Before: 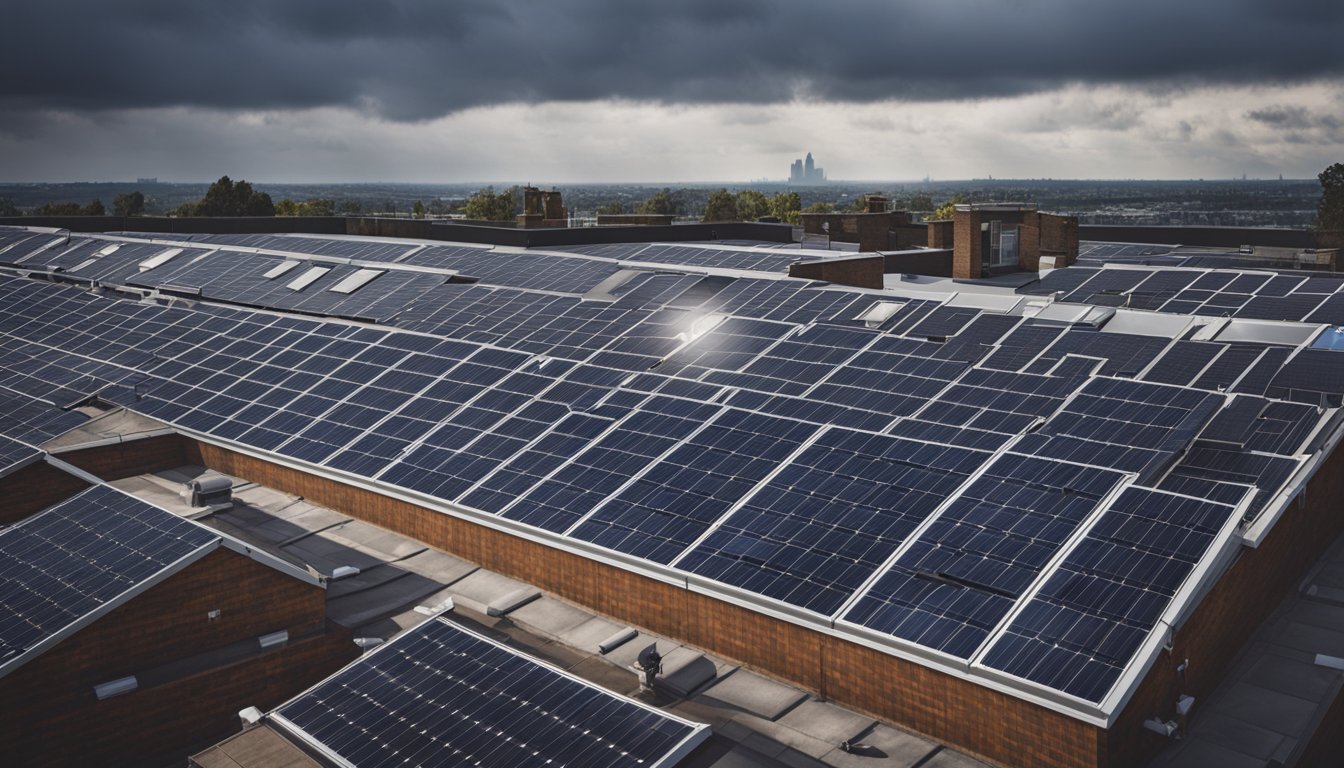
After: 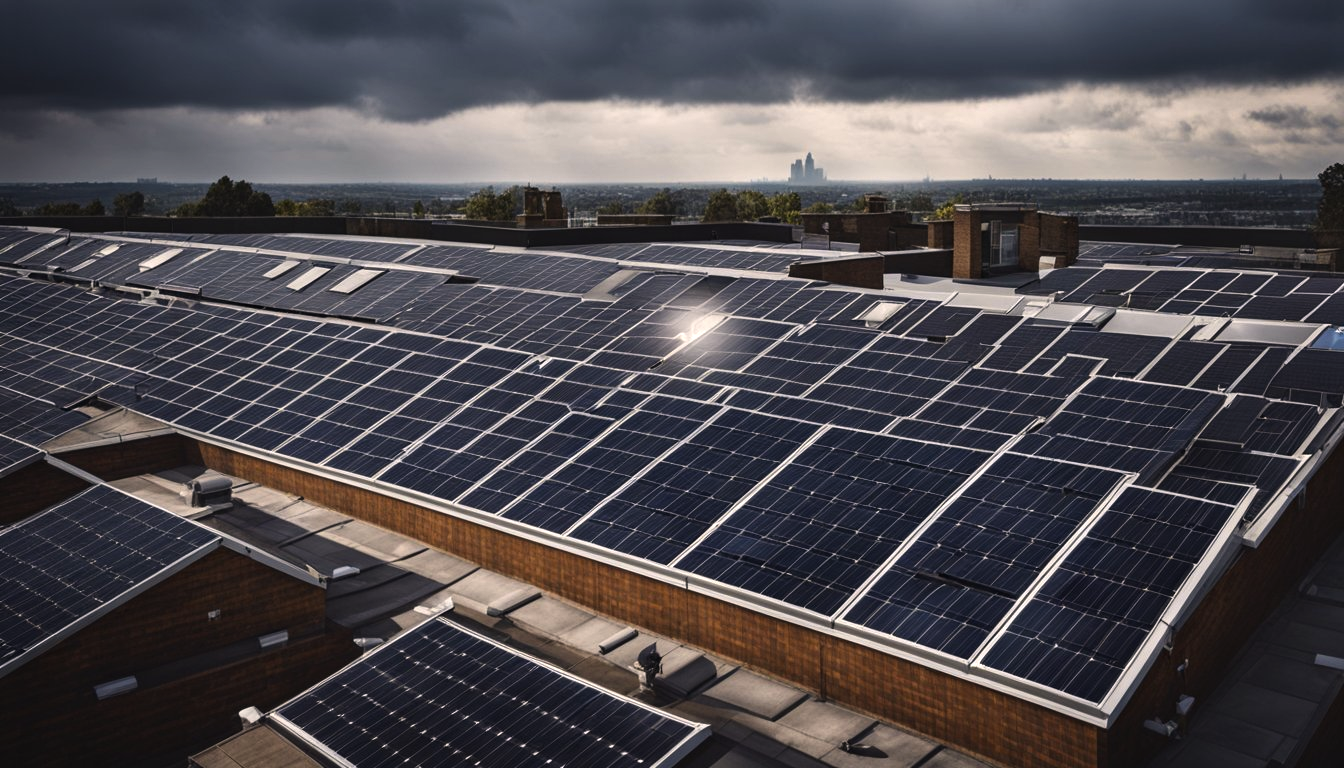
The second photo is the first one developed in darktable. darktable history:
color balance rgb: shadows lift › luminance -10%, power › luminance -9%, linear chroma grading › global chroma 10%, global vibrance 10%, contrast 15%, saturation formula JzAzBz (2021)
color correction: highlights a* 3.84, highlights b* 5.07
